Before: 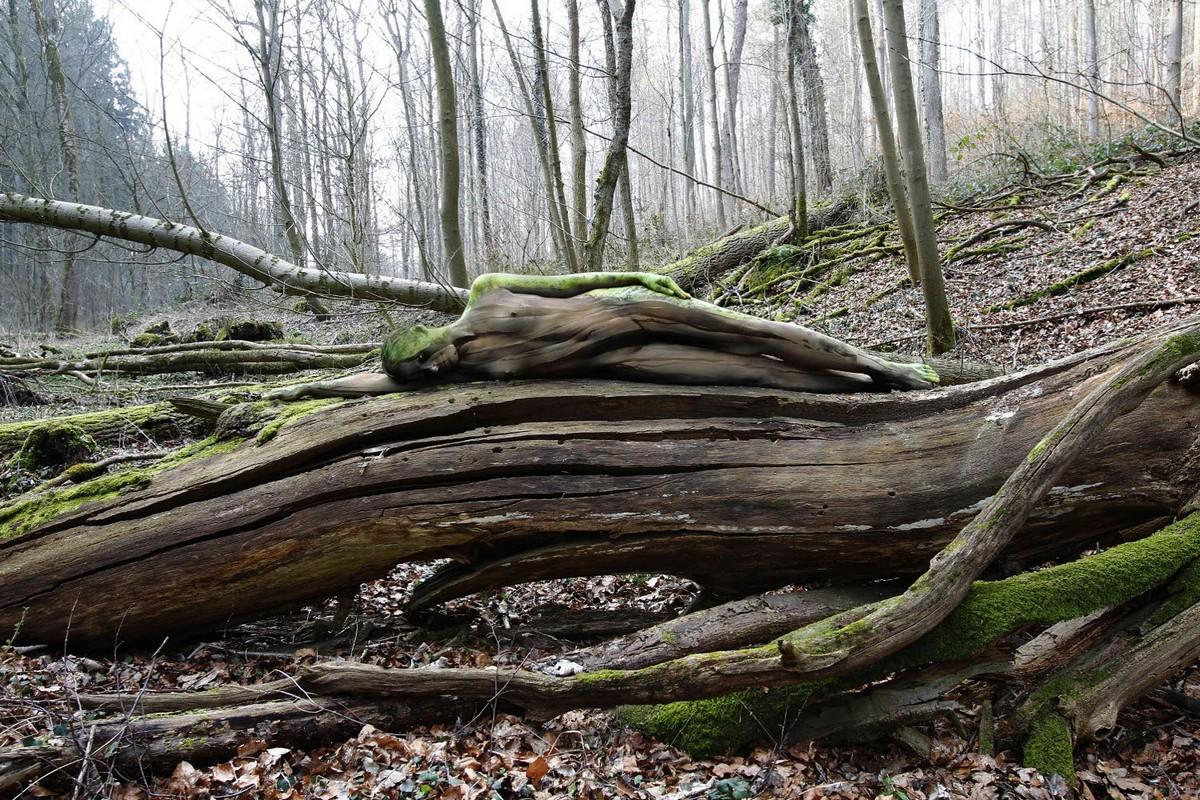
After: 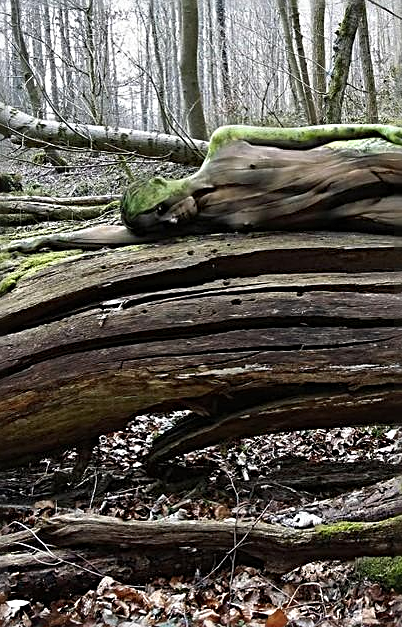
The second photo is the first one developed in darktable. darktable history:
crop and rotate: left 21.77%, top 18.528%, right 44.676%, bottom 2.997%
sharpen: radius 2.817, amount 0.715
